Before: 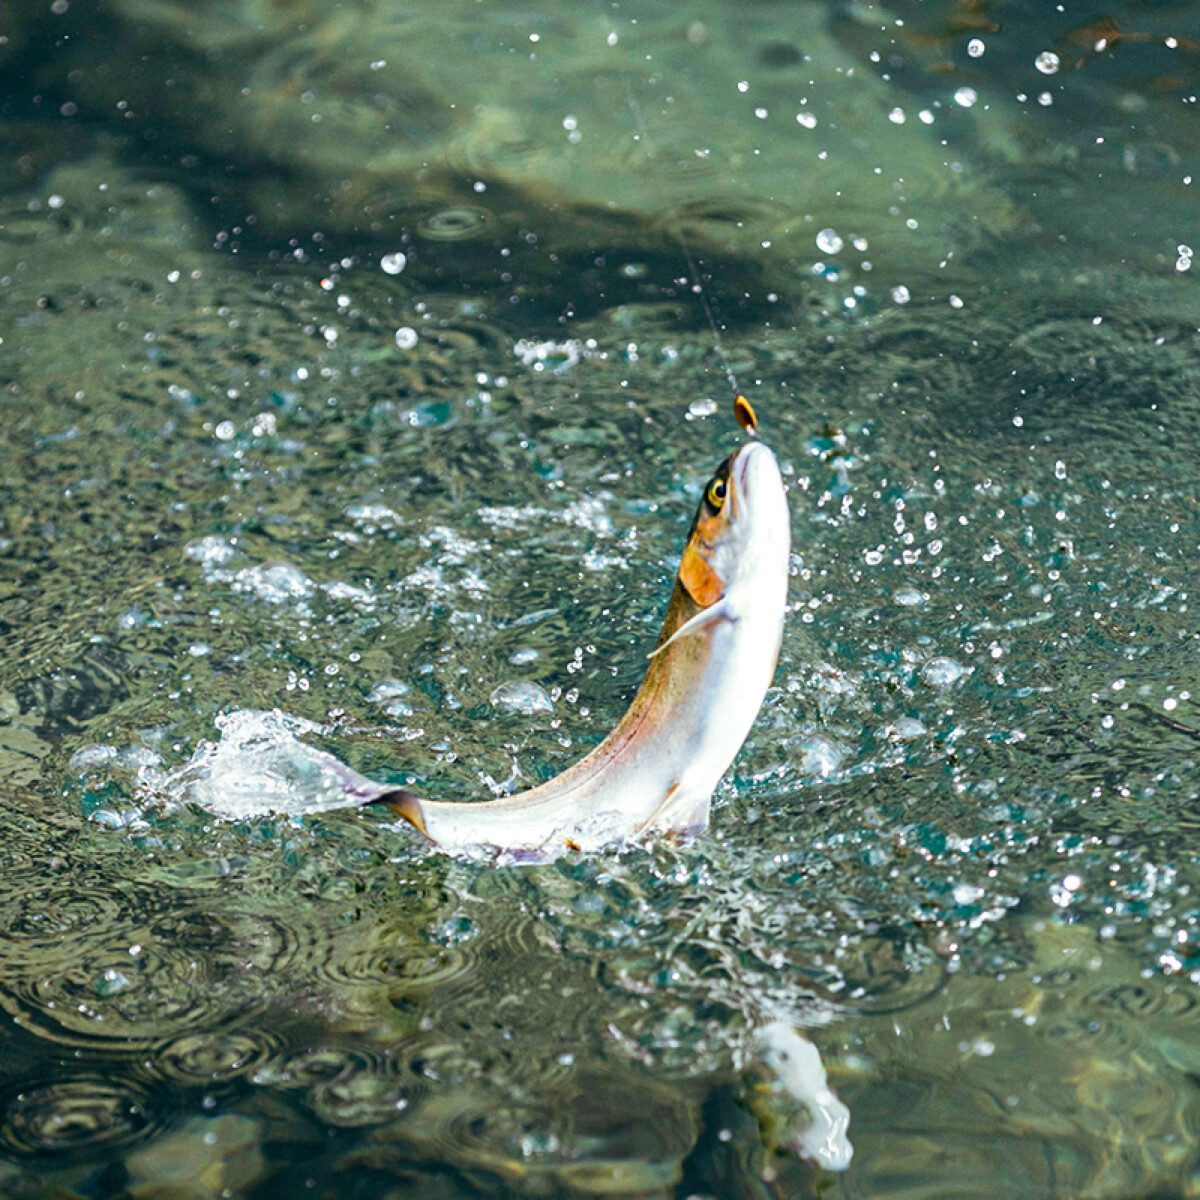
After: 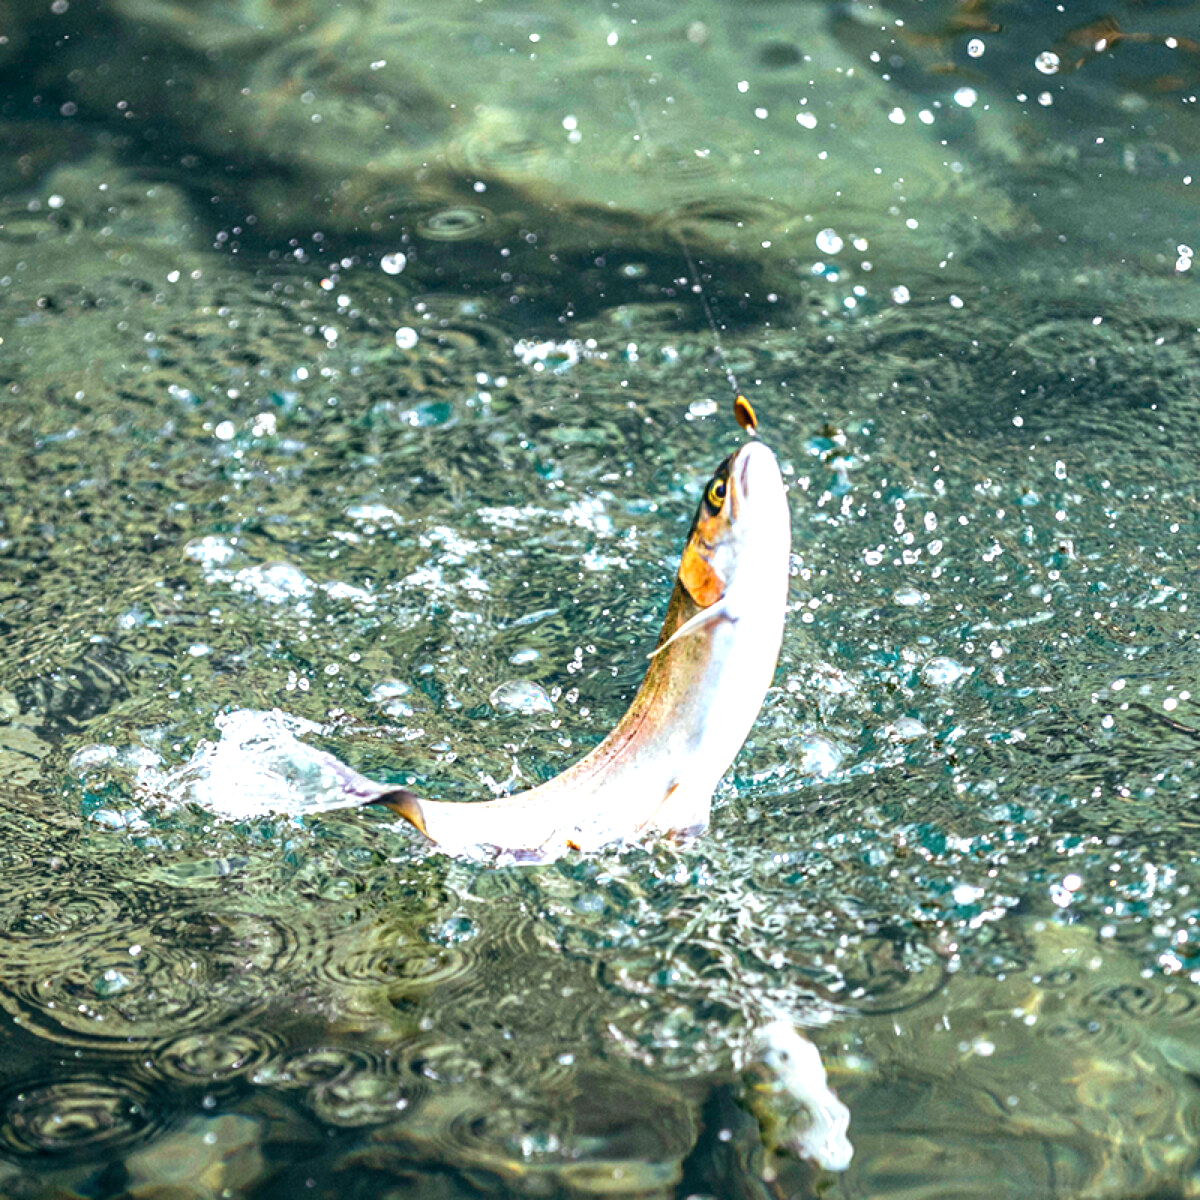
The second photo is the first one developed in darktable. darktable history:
exposure: black level correction -0.002, exposure 0.54 EV, compensate highlight preservation false
local contrast: detail 130%
